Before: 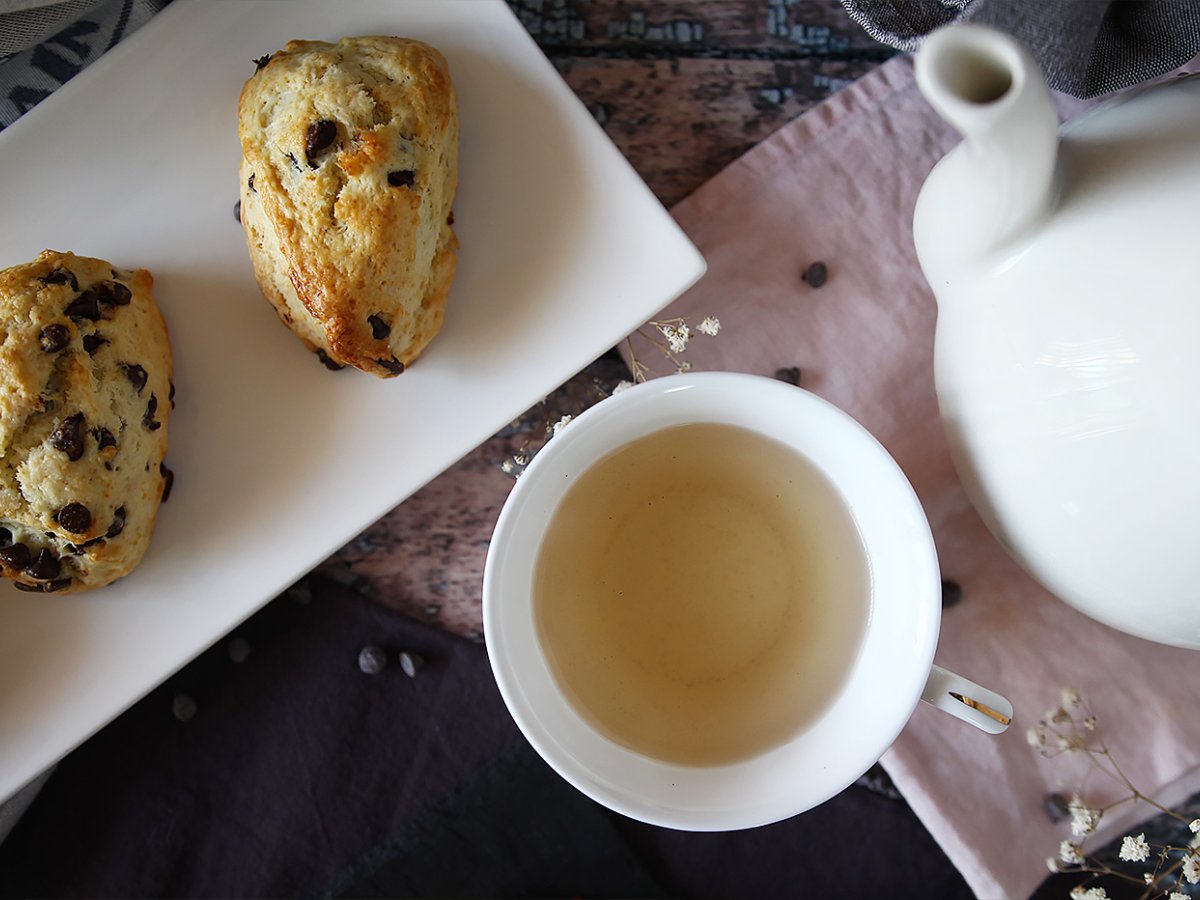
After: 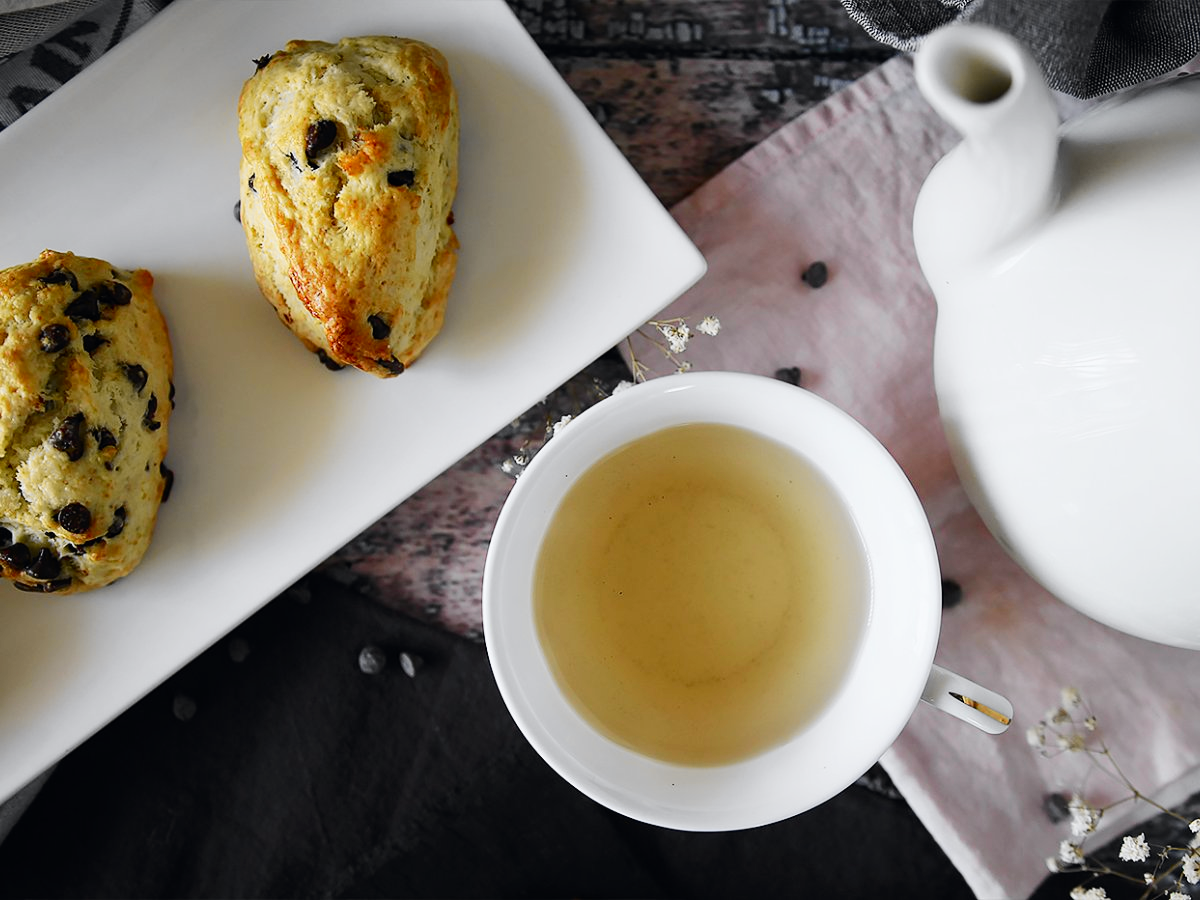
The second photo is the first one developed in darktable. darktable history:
tone curve: curves: ch0 [(0, 0) (0.071, 0.047) (0.266, 0.26) (0.483, 0.554) (0.753, 0.811) (1, 0.983)]; ch1 [(0, 0) (0.346, 0.307) (0.408, 0.369) (0.463, 0.443) (0.482, 0.493) (0.502, 0.5) (0.517, 0.502) (0.55, 0.548) (0.597, 0.624) (0.651, 0.698) (1, 1)]; ch2 [(0, 0) (0.346, 0.34) (0.434, 0.46) (0.485, 0.494) (0.5, 0.494) (0.517, 0.506) (0.535, 0.529) (0.583, 0.611) (0.625, 0.666) (1, 1)], color space Lab, independent channels, preserve colors none
